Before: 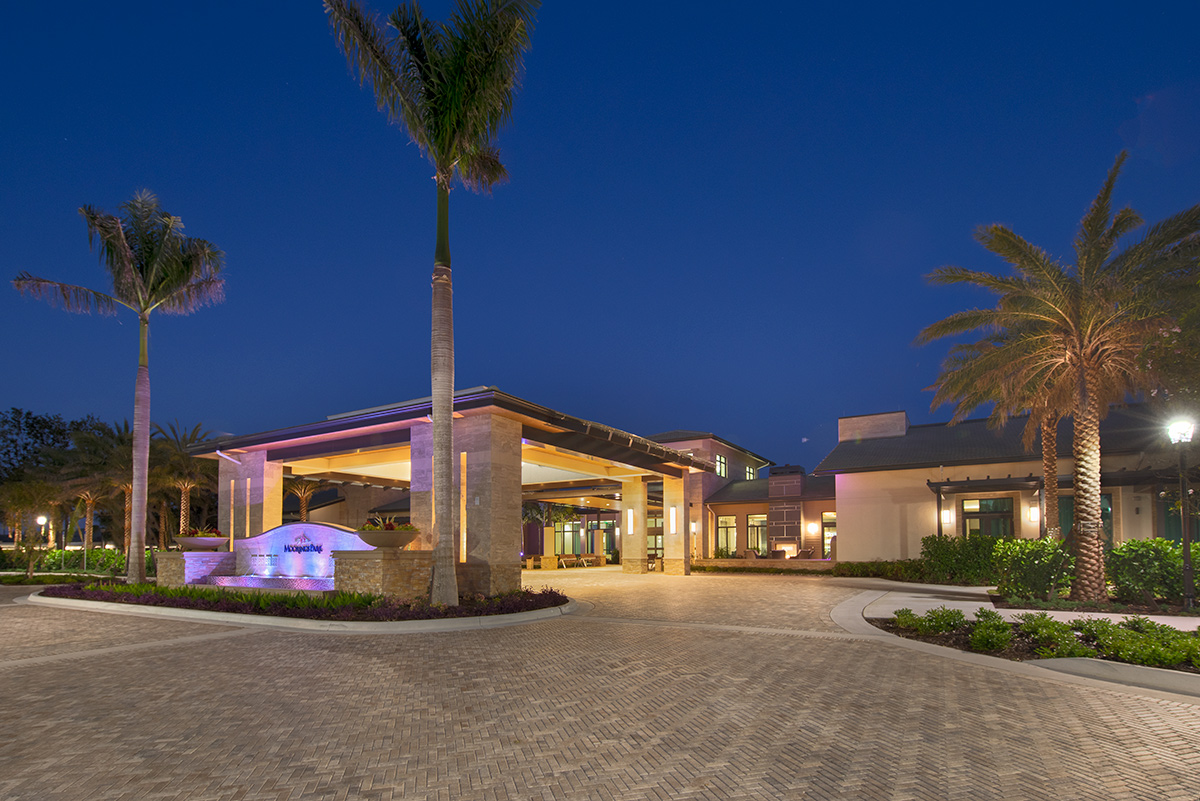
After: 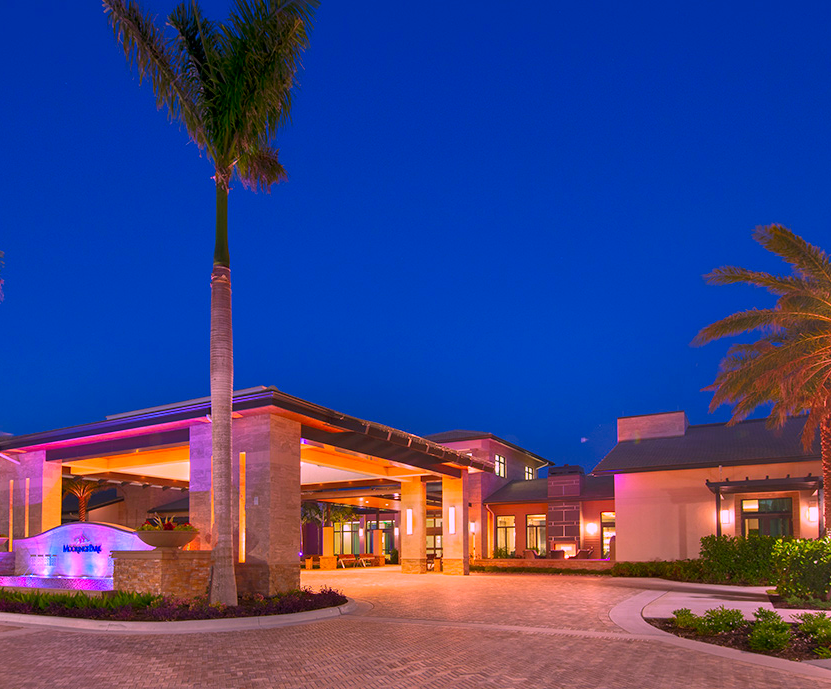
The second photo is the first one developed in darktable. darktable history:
color correction: highlights a* 19.5, highlights b* -11.53, saturation 1.69
crop: left 18.479%, right 12.2%, bottom 13.971%
